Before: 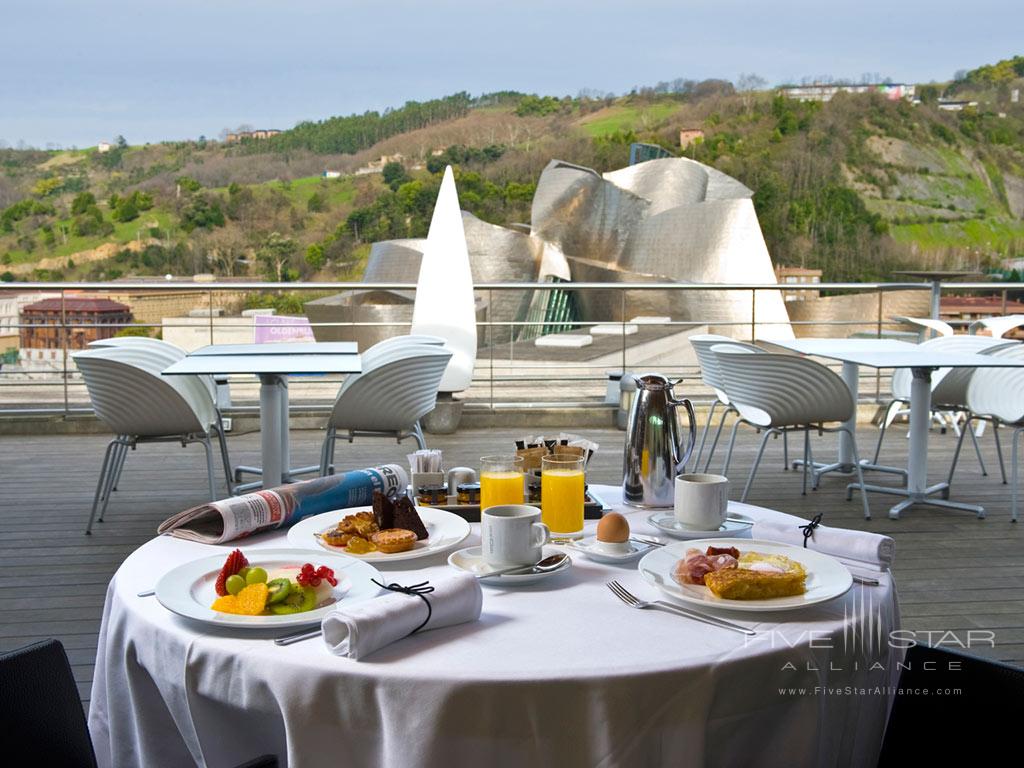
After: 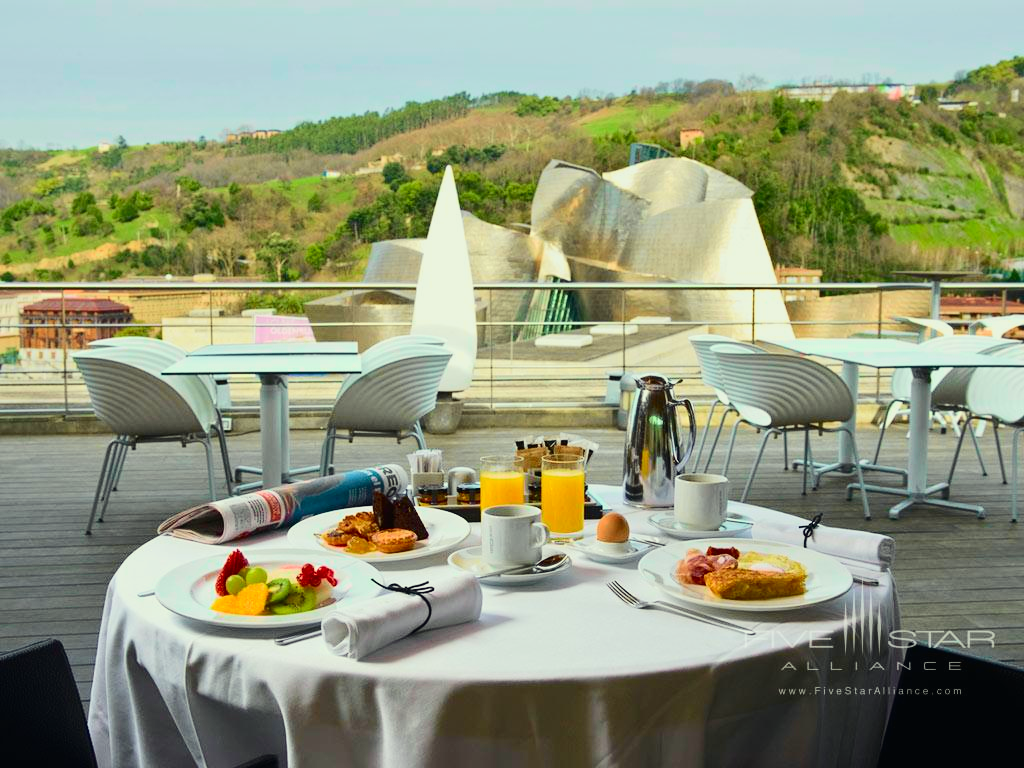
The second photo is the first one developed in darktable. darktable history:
color correction: highlights a* -5.94, highlights b* 11.19
tone curve: curves: ch0 [(0, 0.012) (0.052, 0.04) (0.107, 0.086) (0.276, 0.265) (0.461, 0.531) (0.718, 0.79) (0.921, 0.909) (0.999, 0.951)]; ch1 [(0, 0) (0.339, 0.298) (0.402, 0.363) (0.444, 0.415) (0.485, 0.469) (0.494, 0.493) (0.504, 0.501) (0.525, 0.534) (0.555, 0.587) (0.594, 0.647) (1, 1)]; ch2 [(0, 0) (0.48, 0.48) (0.504, 0.5) (0.535, 0.557) (0.581, 0.623) (0.649, 0.683) (0.824, 0.815) (1, 1)], color space Lab, independent channels, preserve colors none
